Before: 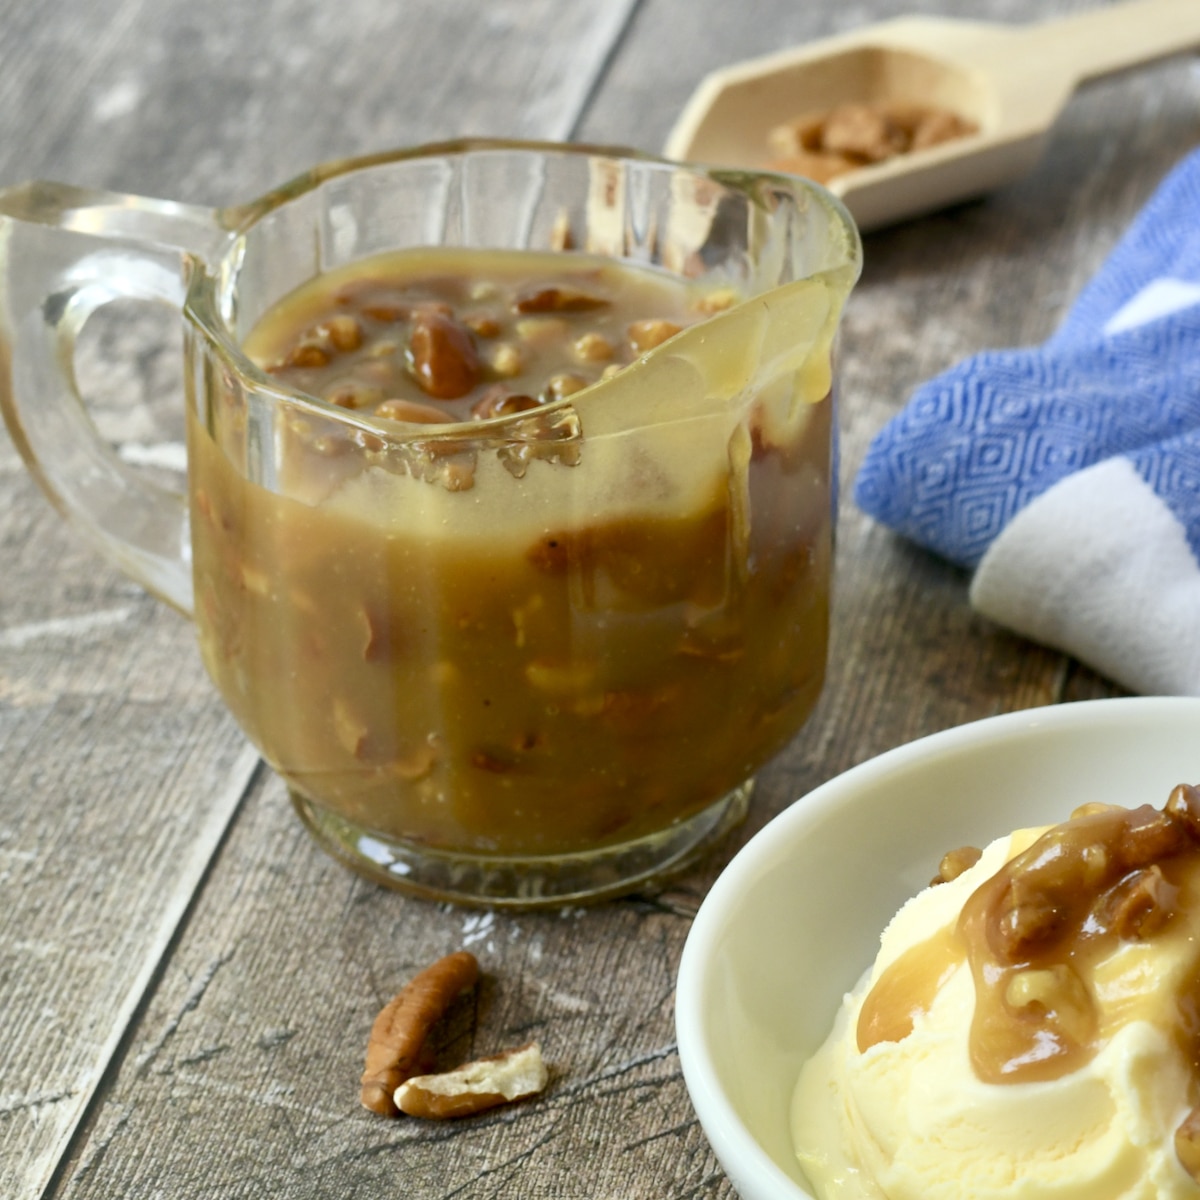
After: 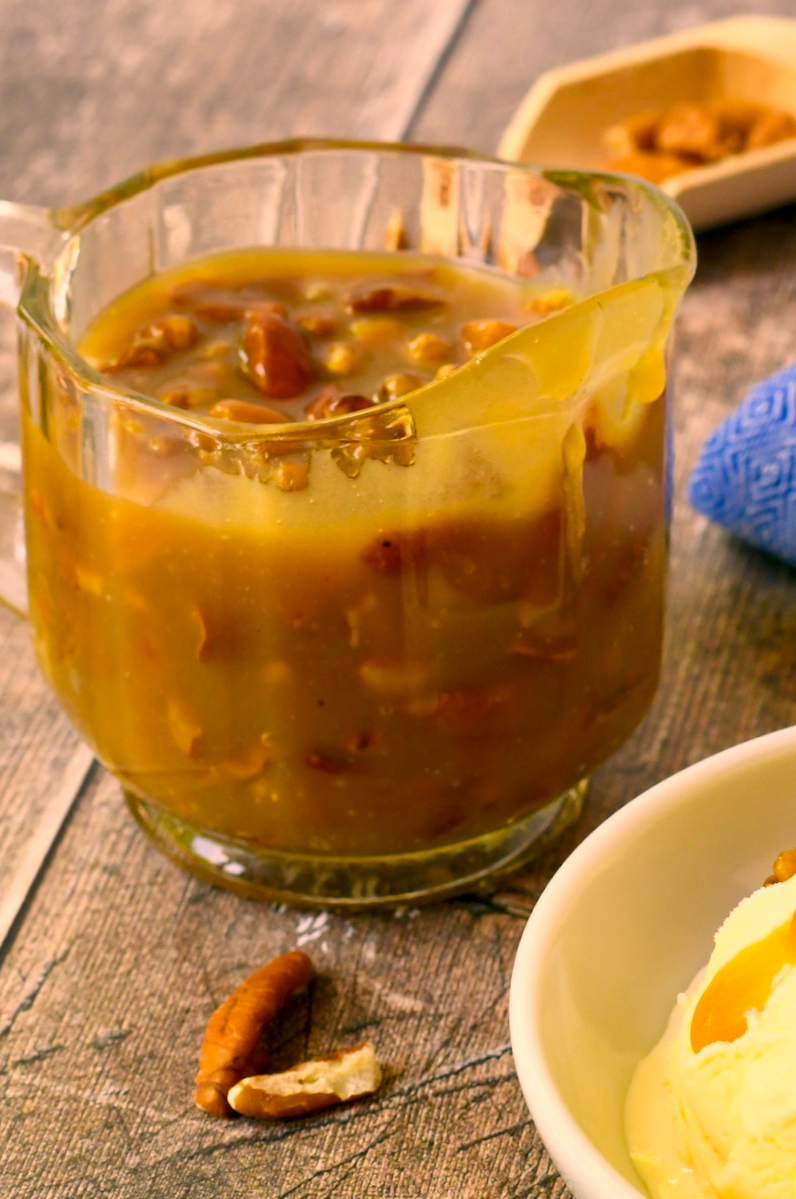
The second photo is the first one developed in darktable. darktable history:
color correction: highlights a* 22.29, highlights b* 22.26
crop and rotate: left 13.865%, right 19.724%
color balance rgb: perceptual saturation grading › global saturation 0.542%, global vibrance 50.449%
